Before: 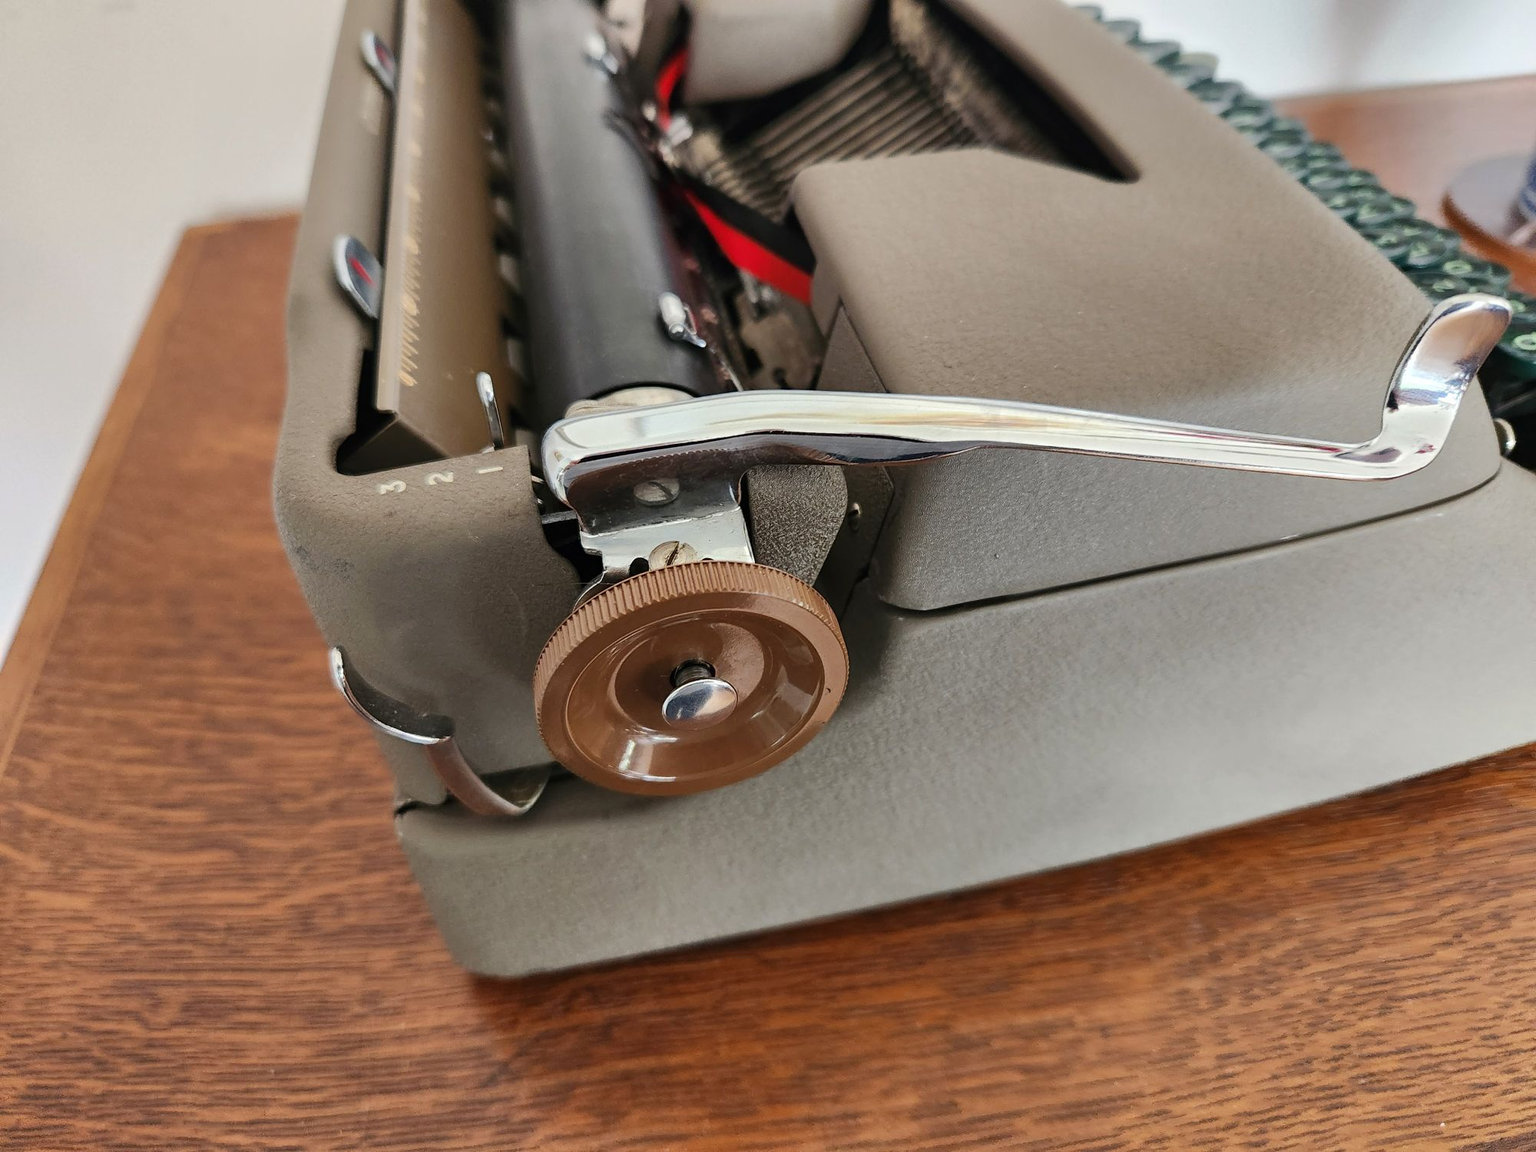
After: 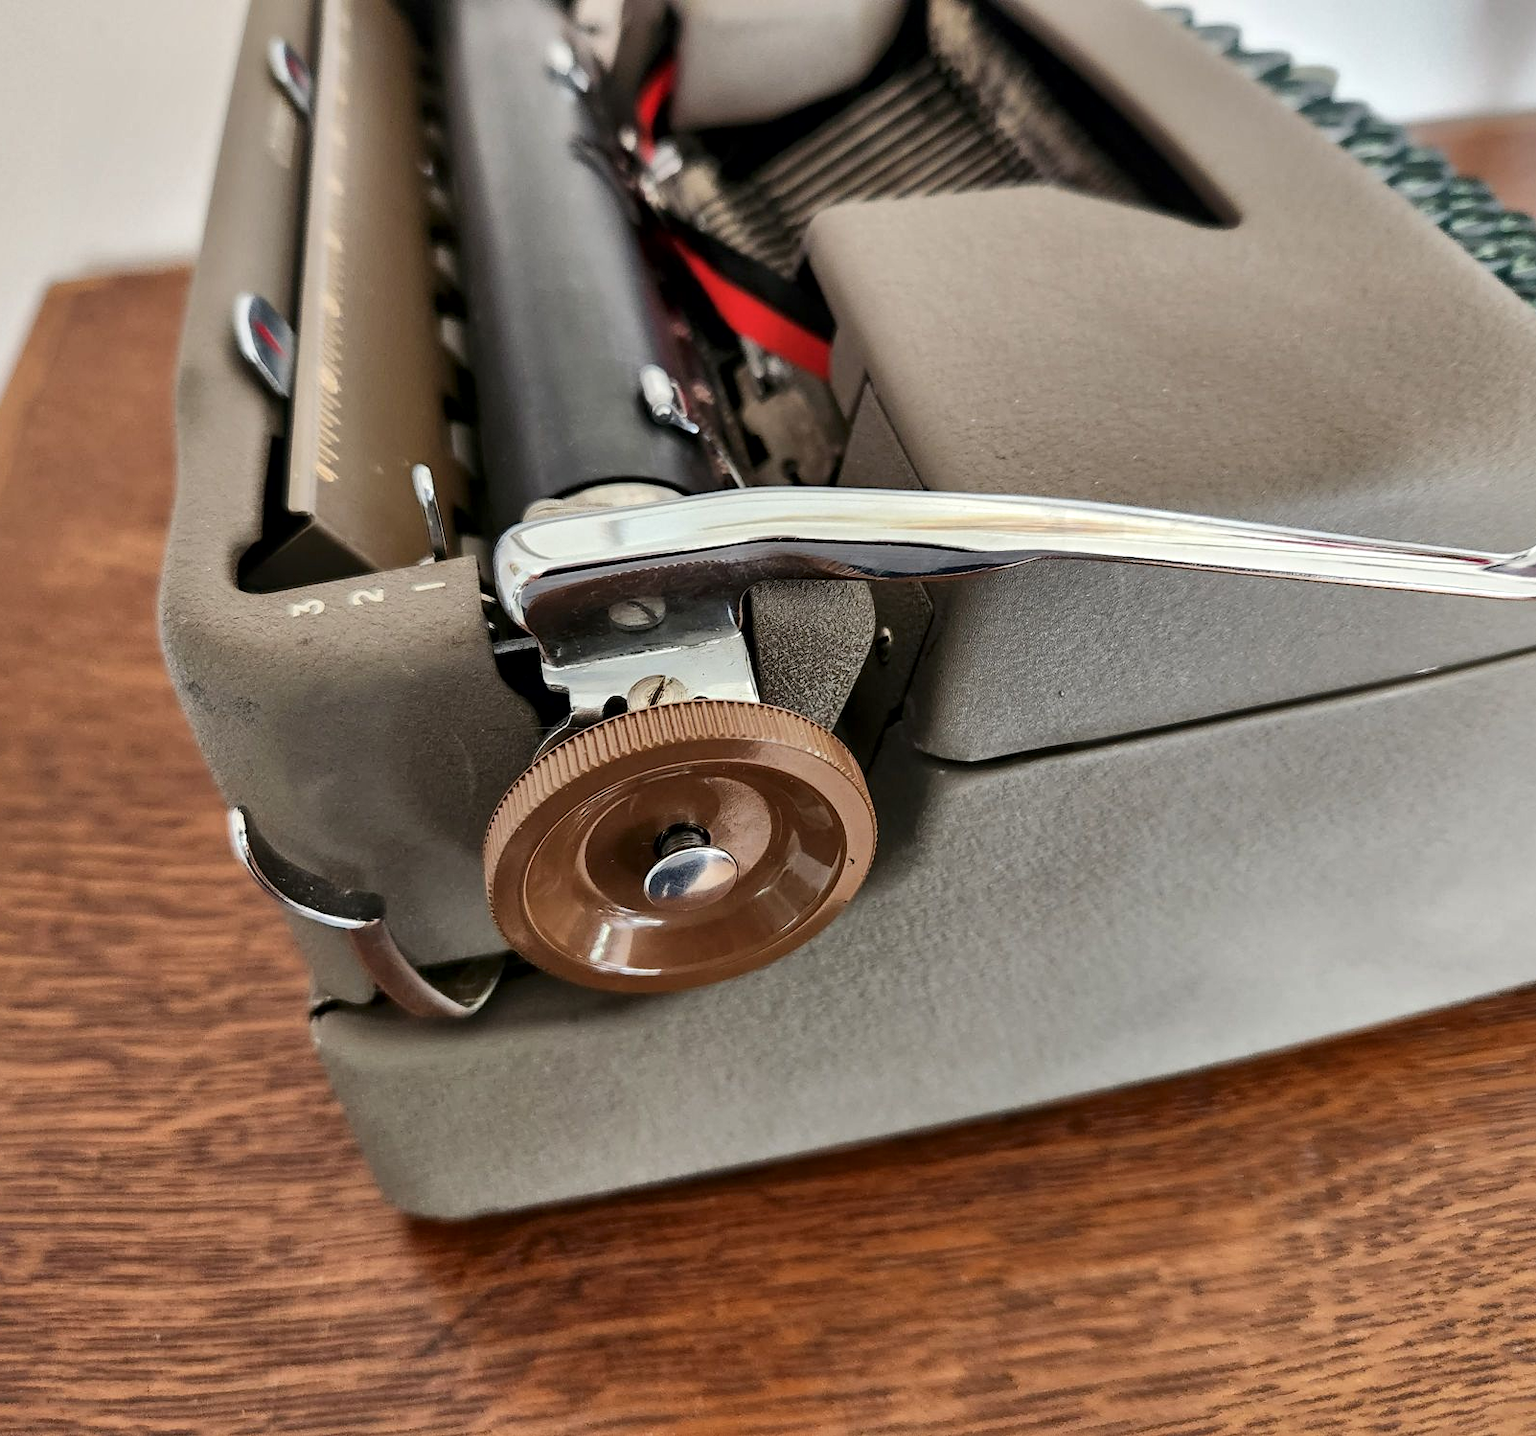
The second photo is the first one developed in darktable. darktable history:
crop and rotate: left 9.528%, right 10.278%
local contrast: mode bilateral grid, contrast 20, coarseness 50, detail 157%, midtone range 0.2
